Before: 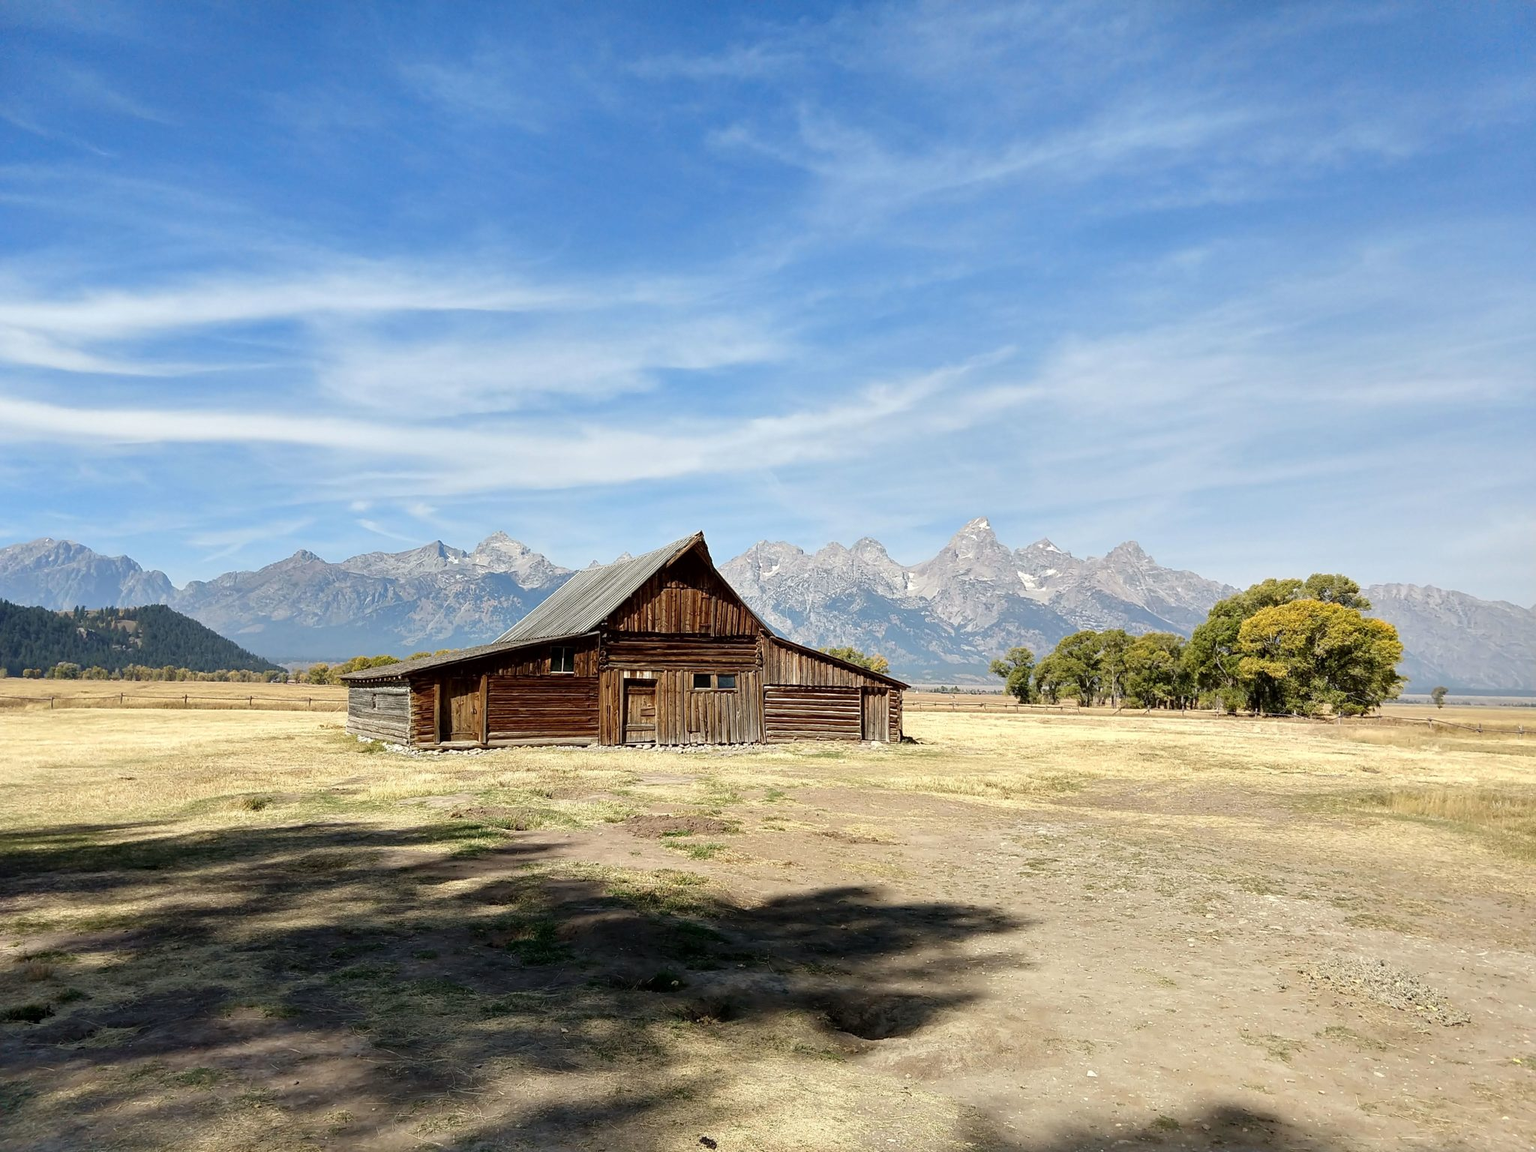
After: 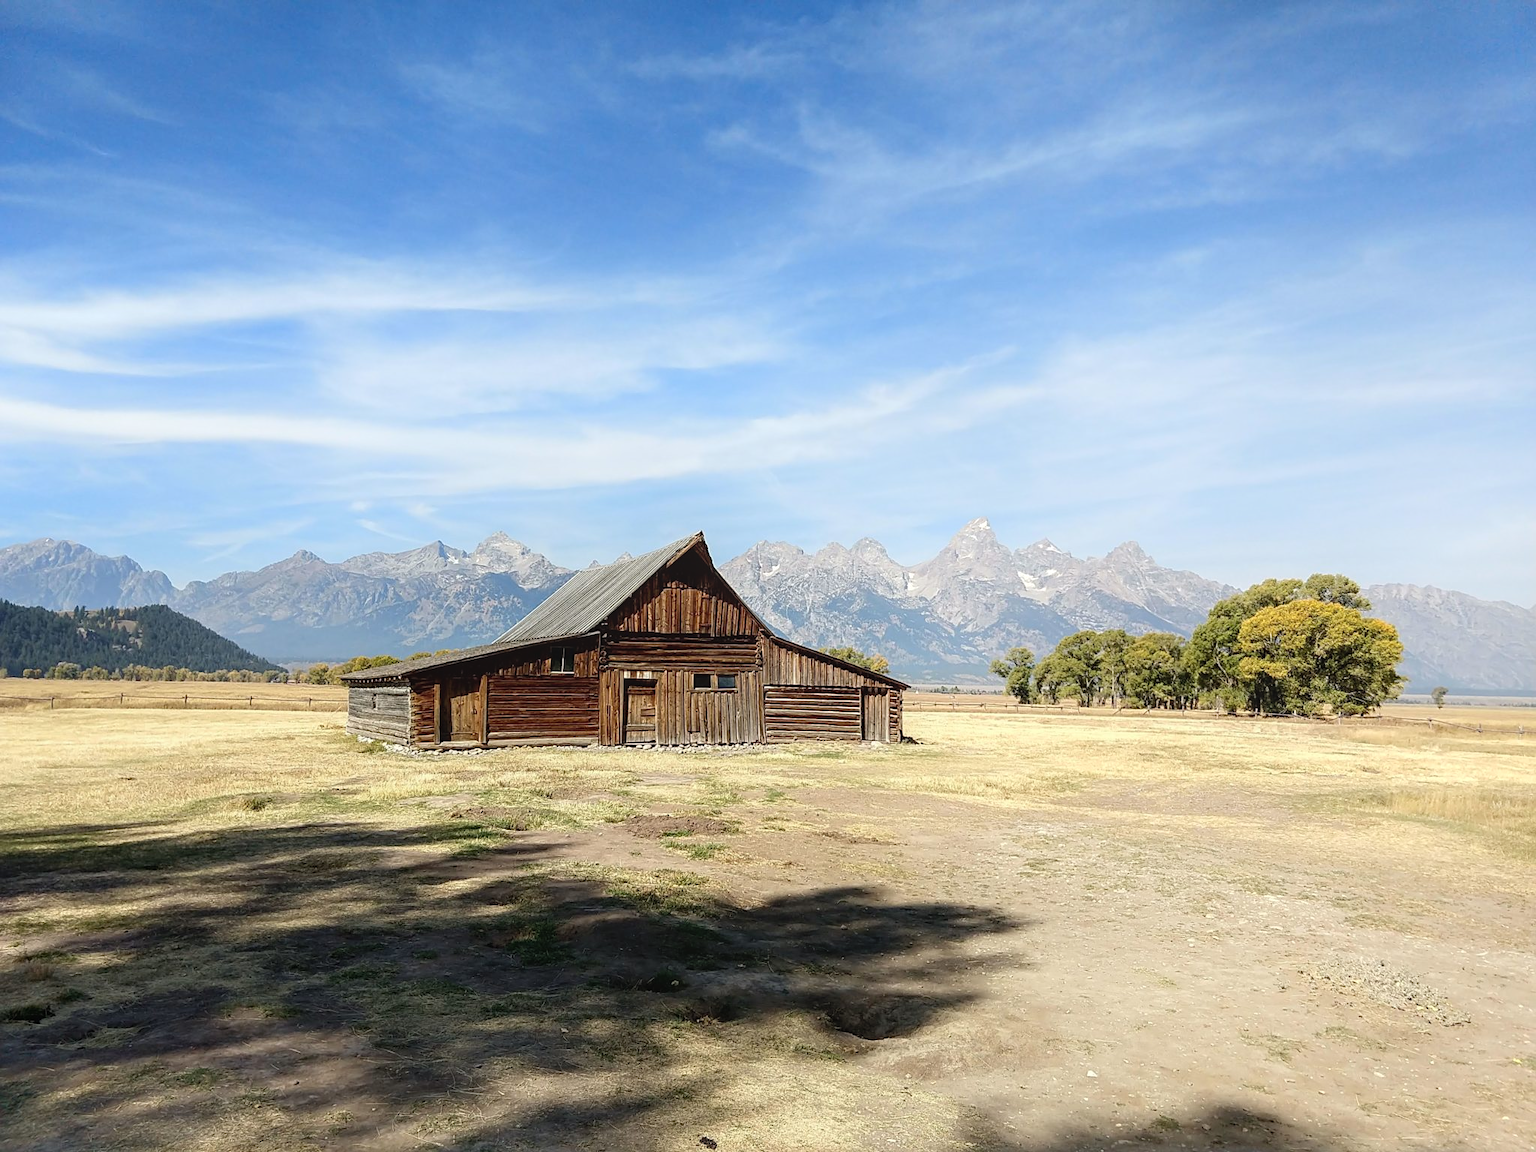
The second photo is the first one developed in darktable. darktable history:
sharpen: amount 0.204
shadows and highlights: shadows -41.03, highlights 62.82, soften with gaussian
local contrast: detail 110%
